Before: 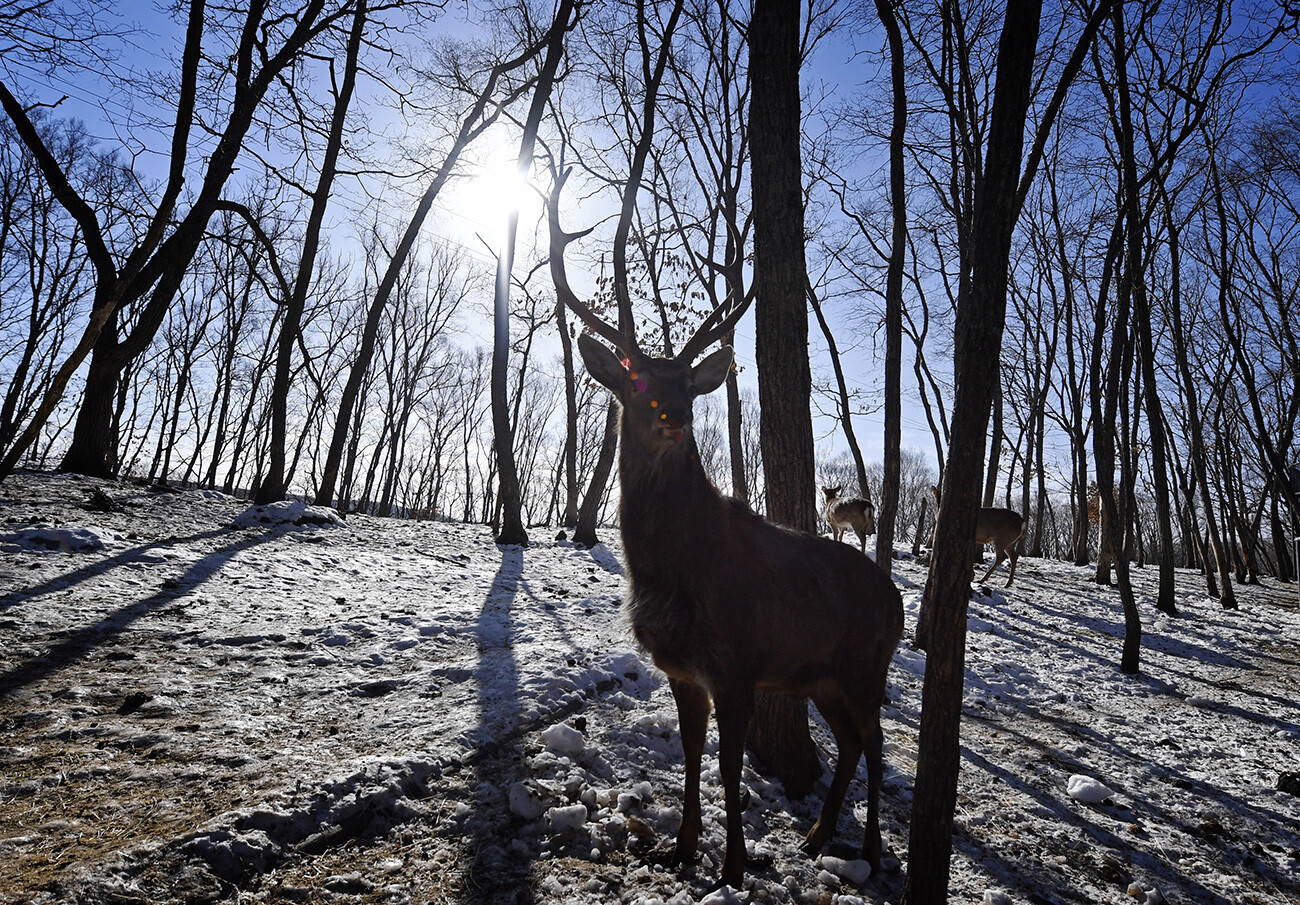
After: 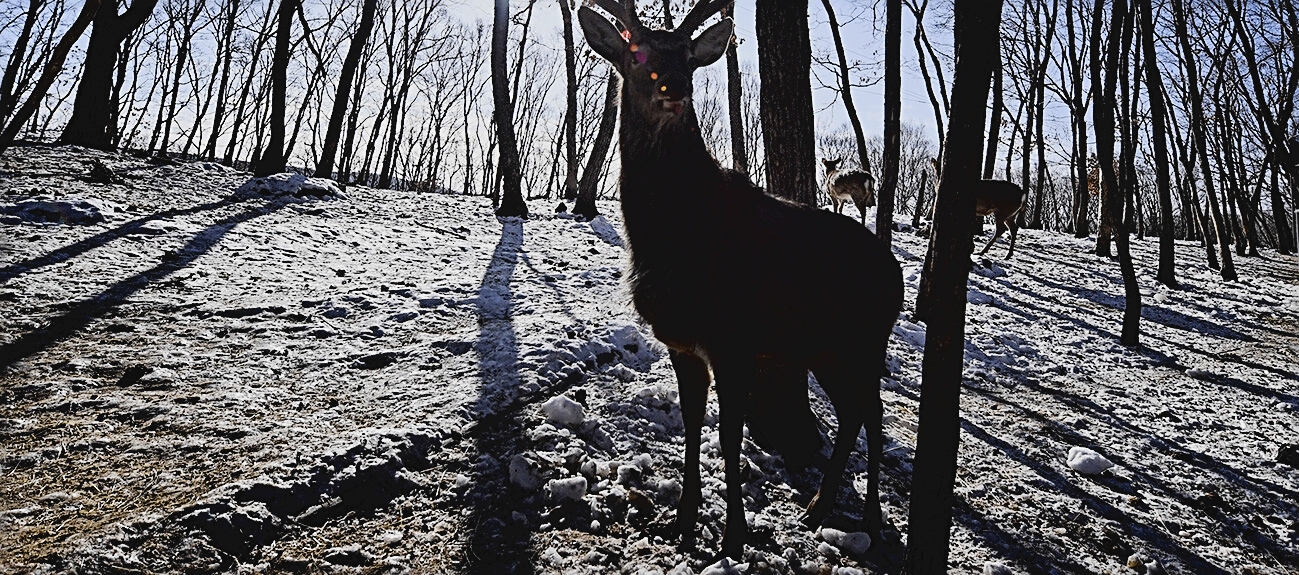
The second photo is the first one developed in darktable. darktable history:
crop and rotate: top 36.449%
filmic rgb: black relative exposure -8.03 EV, white relative exposure 3.93 EV, hardness 4.25
sharpen: radius 2.611, amount 0.697
tone curve: curves: ch0 [(0, 0) (0.003, 0.059) (0.011, 0.059) (0.025, 0.057) (0.044, 0.055) (0.069, 0.057) (0.1, 0.083) (0.136, 0.128) (0.177, 0.185) (0.224, 0.242) (0.277, 0.308) (0.335, 0.383) (0.399, 0.468) (0.468, 0.547) (0.543, 0.632) (0.623, 0.71) (0.709, 0.801) (0.801, 0.859) (0.898, 0.922) (1, 1)], color space Lab, independent channels, preserve colors none
